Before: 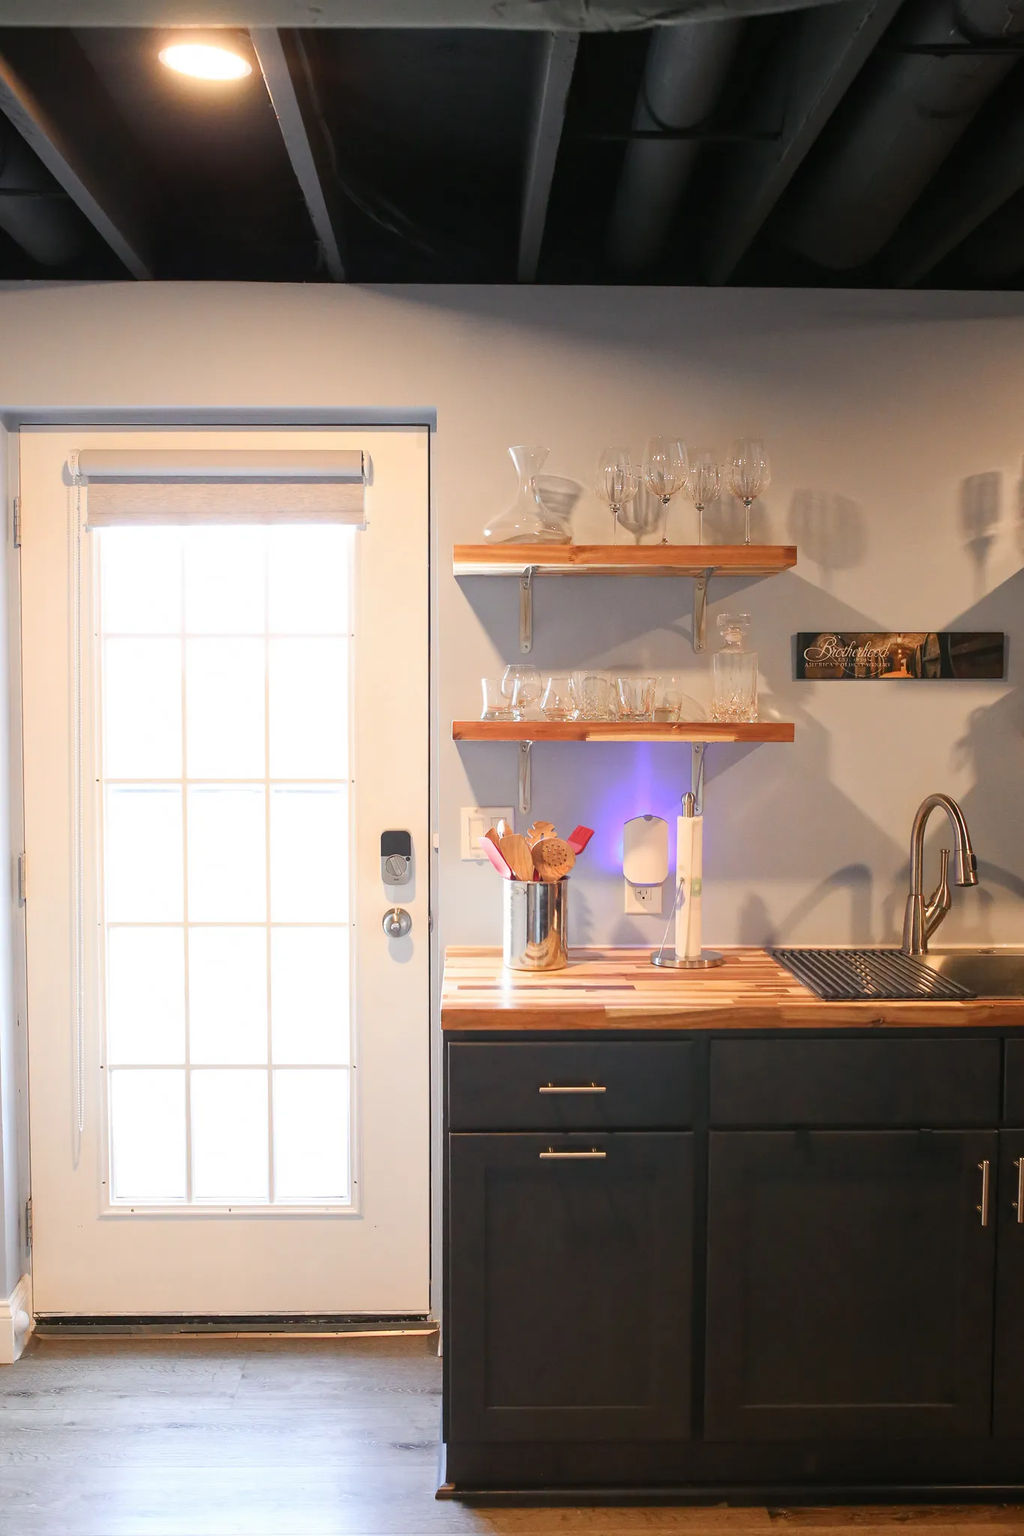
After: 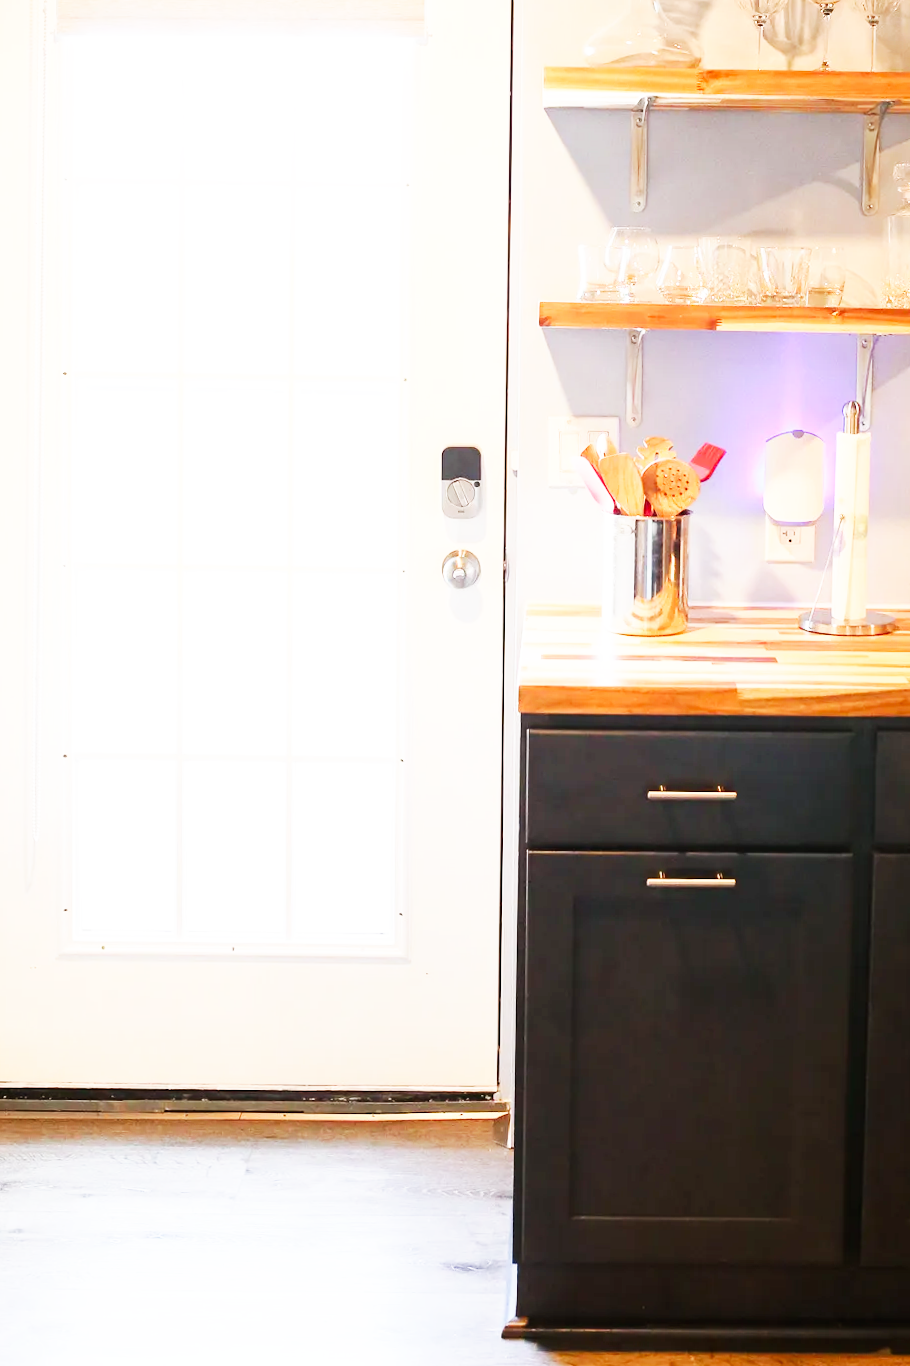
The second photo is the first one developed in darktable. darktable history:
base curve: curves: ch0 [(0, 0) (0.007, 0.004) (0.027, 0.03) (0.046, 0.07) (0.207, 0.54) (0.442, 0.872) (0.673, 0.972) (1, 1)], preserve colors none
crop and rotate: angle -0.82°, left 3.85%, top 31.828%, right 27.992%
